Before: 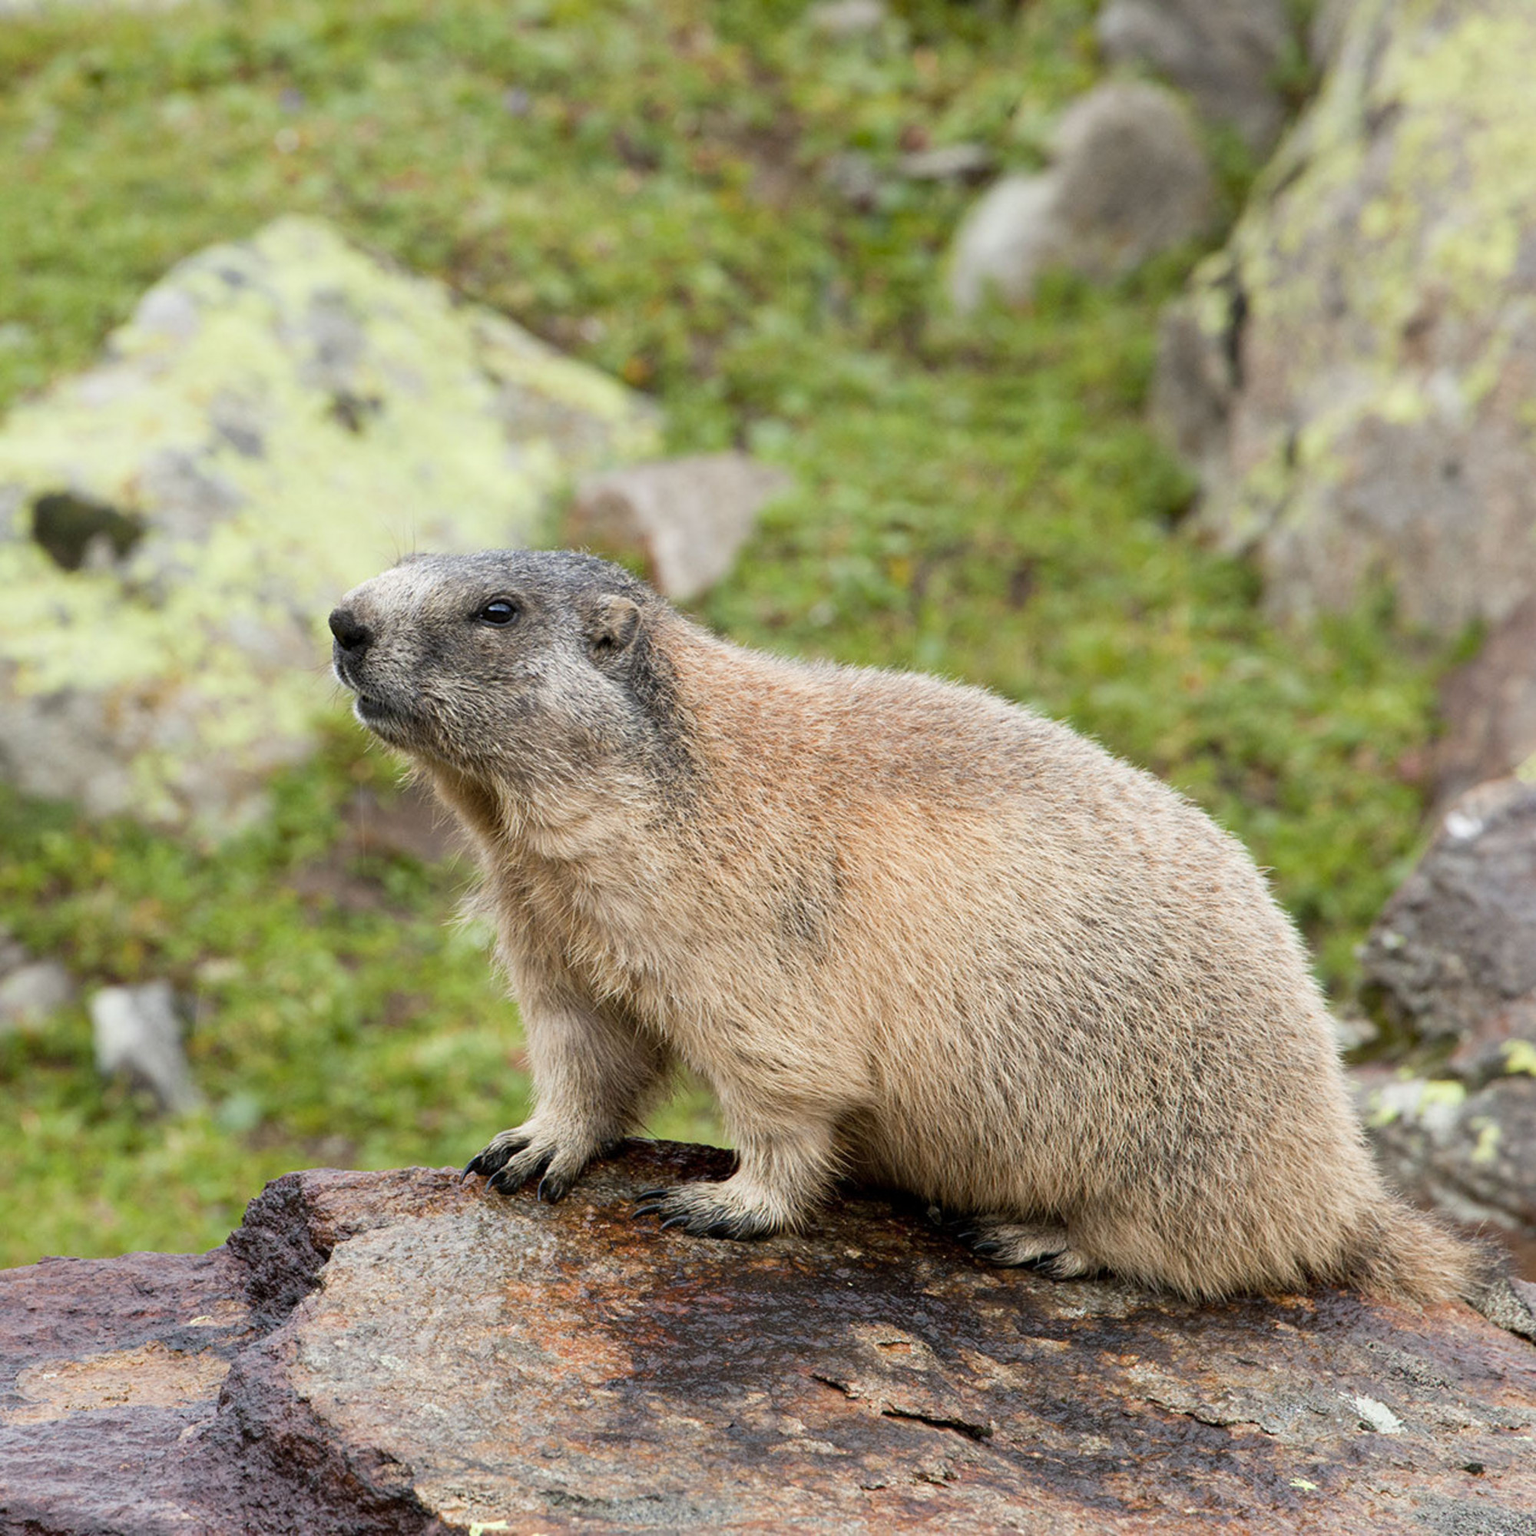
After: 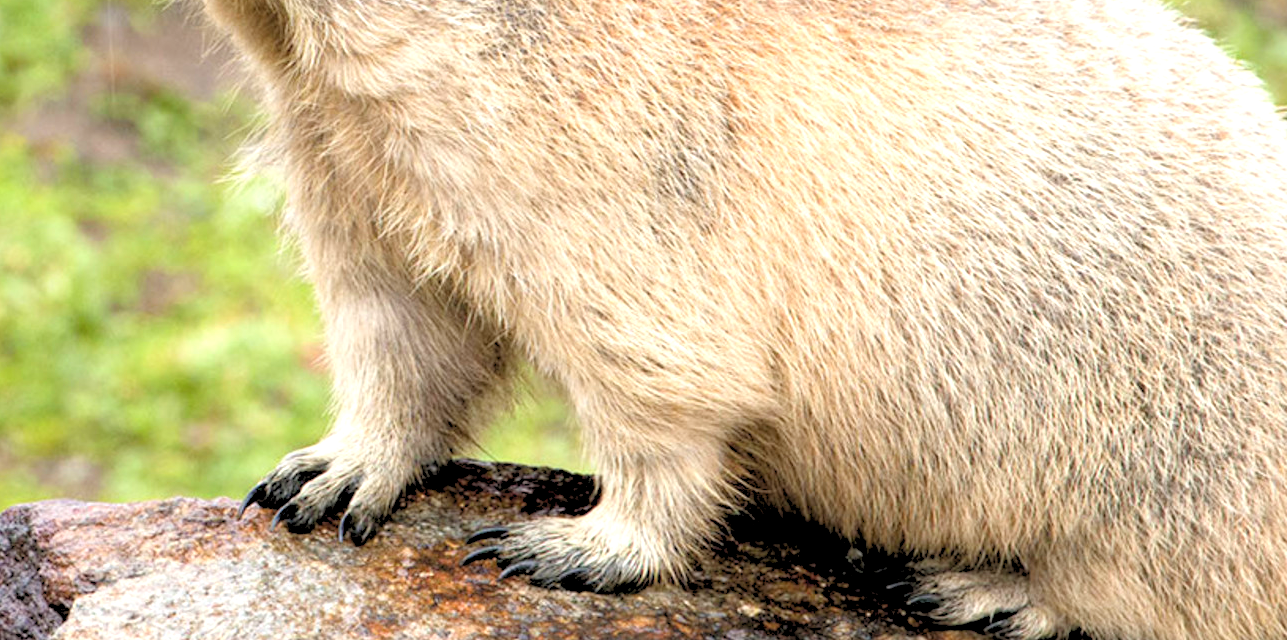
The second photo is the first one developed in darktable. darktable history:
crop: left 18.091%, top 51.13%, right 17.525%, bottom 16.85%
contrast brightness saturation: saturation -0.05
exposure: black level correction 0, exposure 1.2 EV, compensate highlight preservation false
rgb levels: preserve colors sum RGB, levels [[0.038, 0.433, 0.934], [0, 0.5, 1], [0, 0.5, 1]]
